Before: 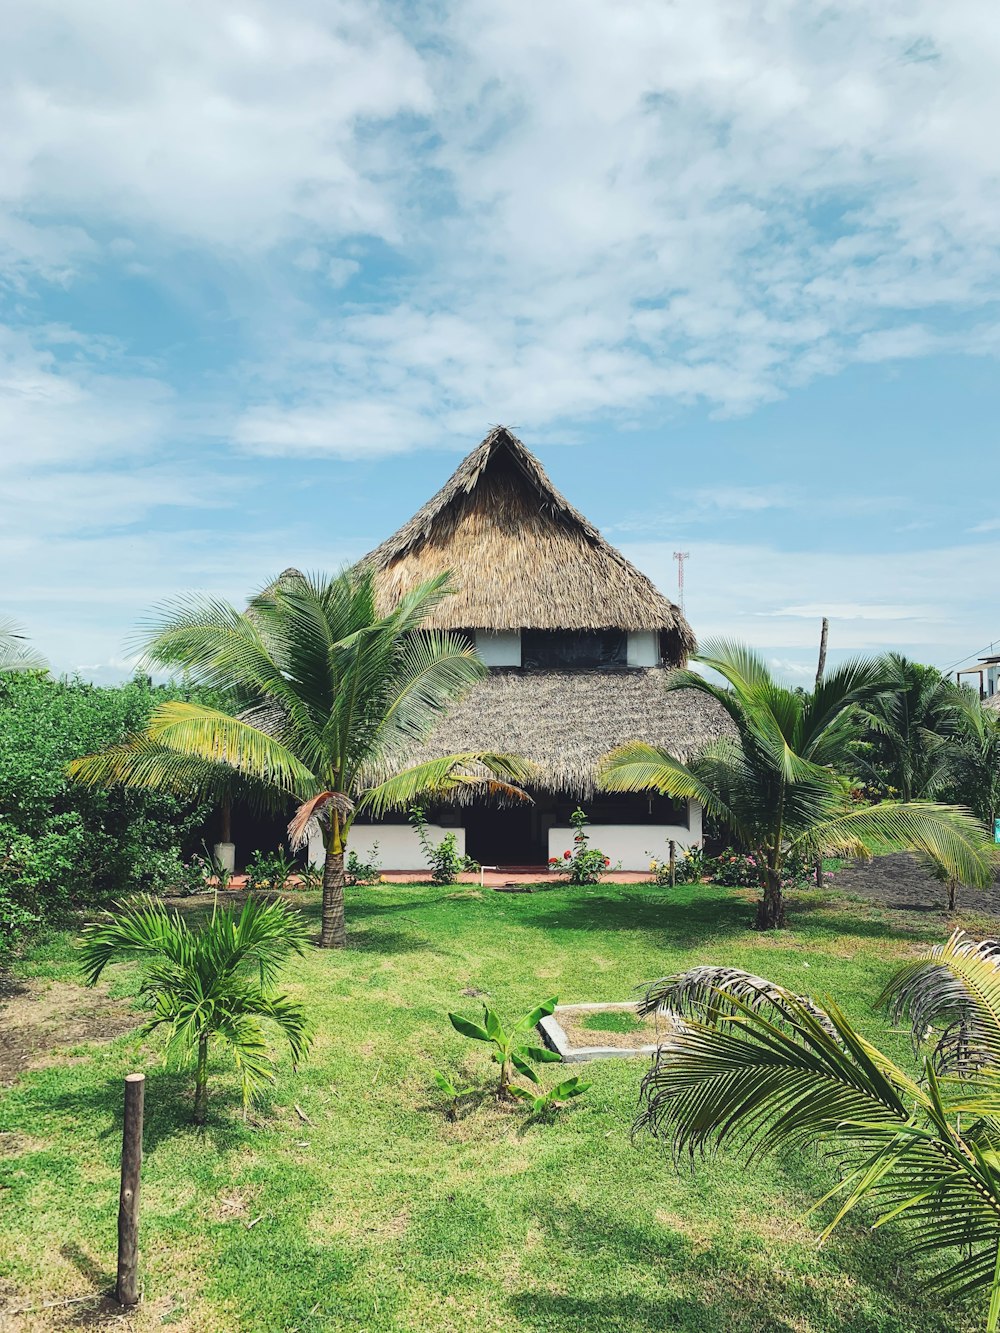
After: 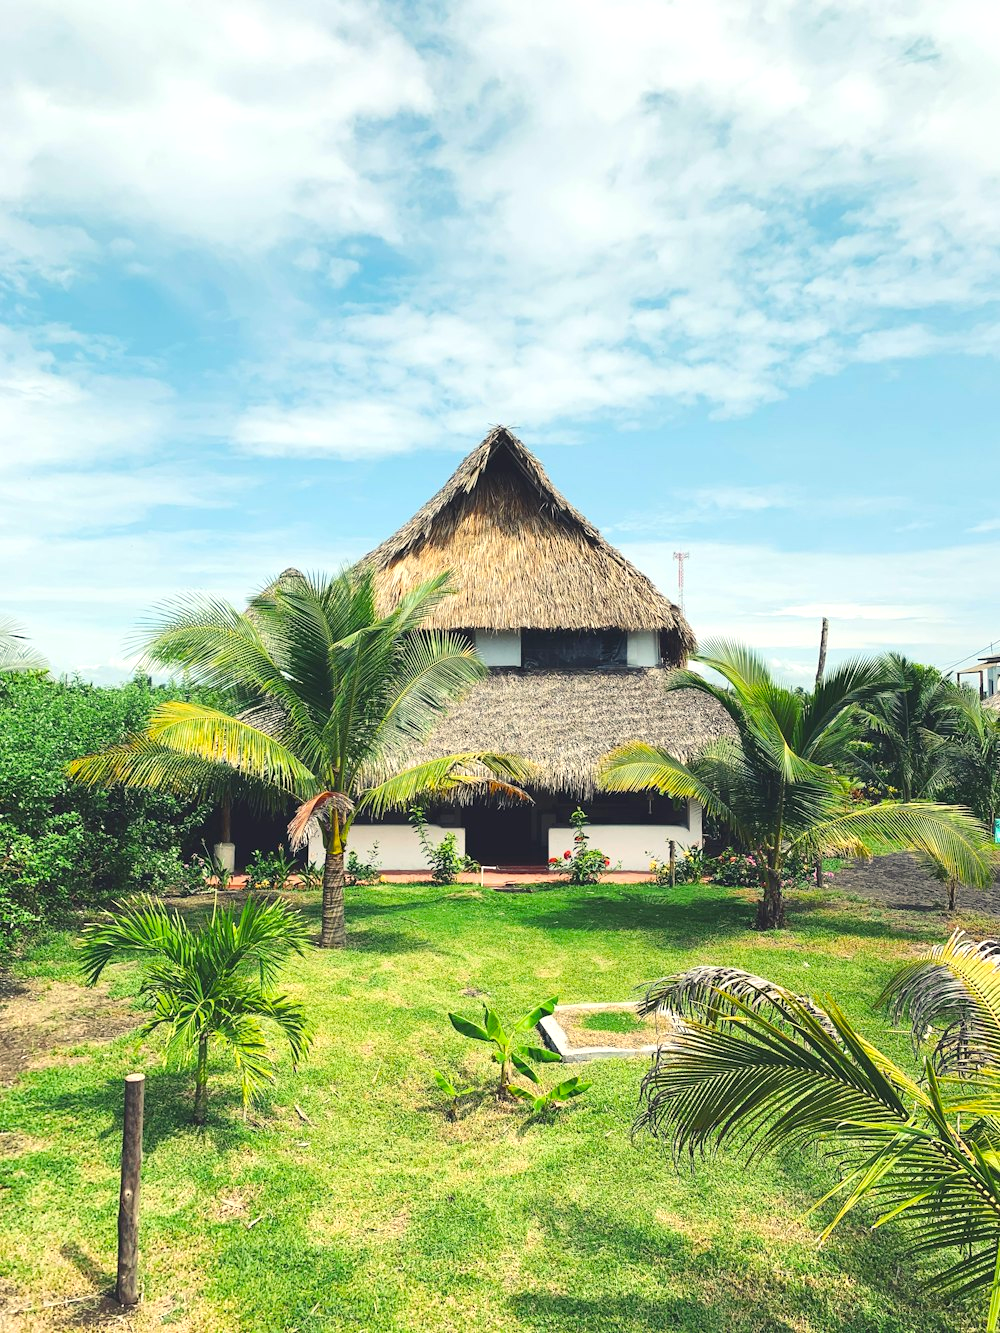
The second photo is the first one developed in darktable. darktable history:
exposure: exposure 0.508 EV, compensate highlight preservation false
color balance rgb: highlights gain › chroma 2.239%, highlights gain › hue 75.04°, perceptual saturation grading › global saturation 17.388%, perceptual brilliance grading › global brilliance 2.249%, perceptual brilliance grading › highlights -3.996%
